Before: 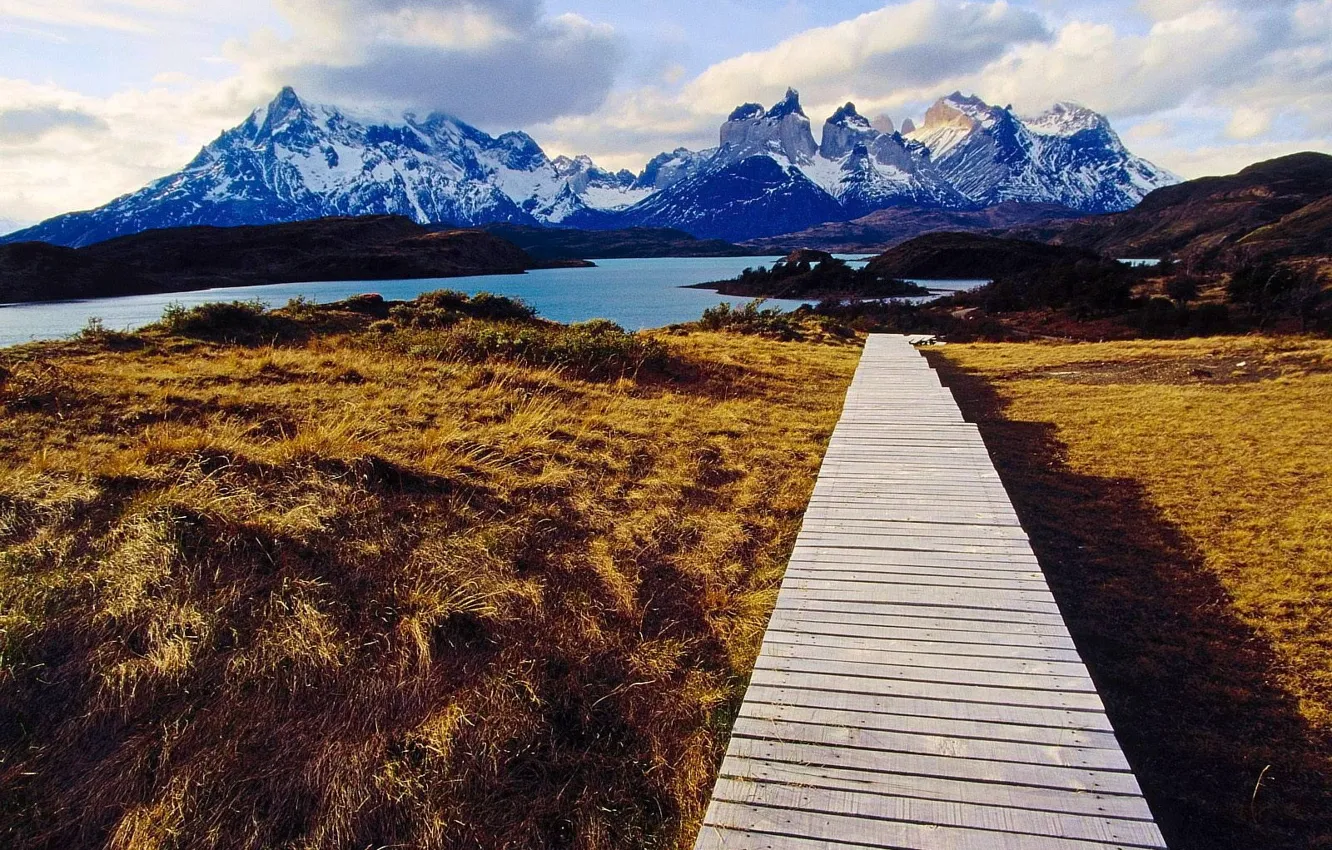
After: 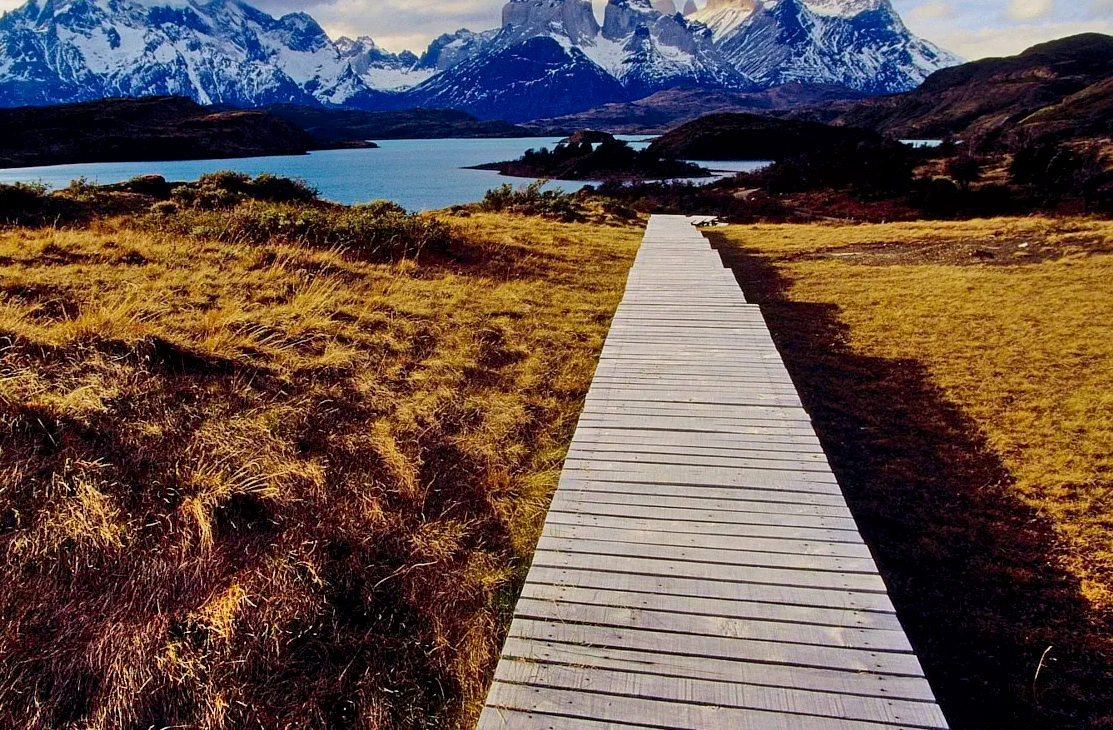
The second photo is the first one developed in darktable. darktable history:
shadows and highlights: shadows color adjustment 97.99%, highlights color adjustment 58.46%, soften with gaussian
crop: left 16.371%, top 14.103%
exposure: black level correction 0.006, exposure -0.222 EV, compensate exposure bias true, compensate highlight preservation false
